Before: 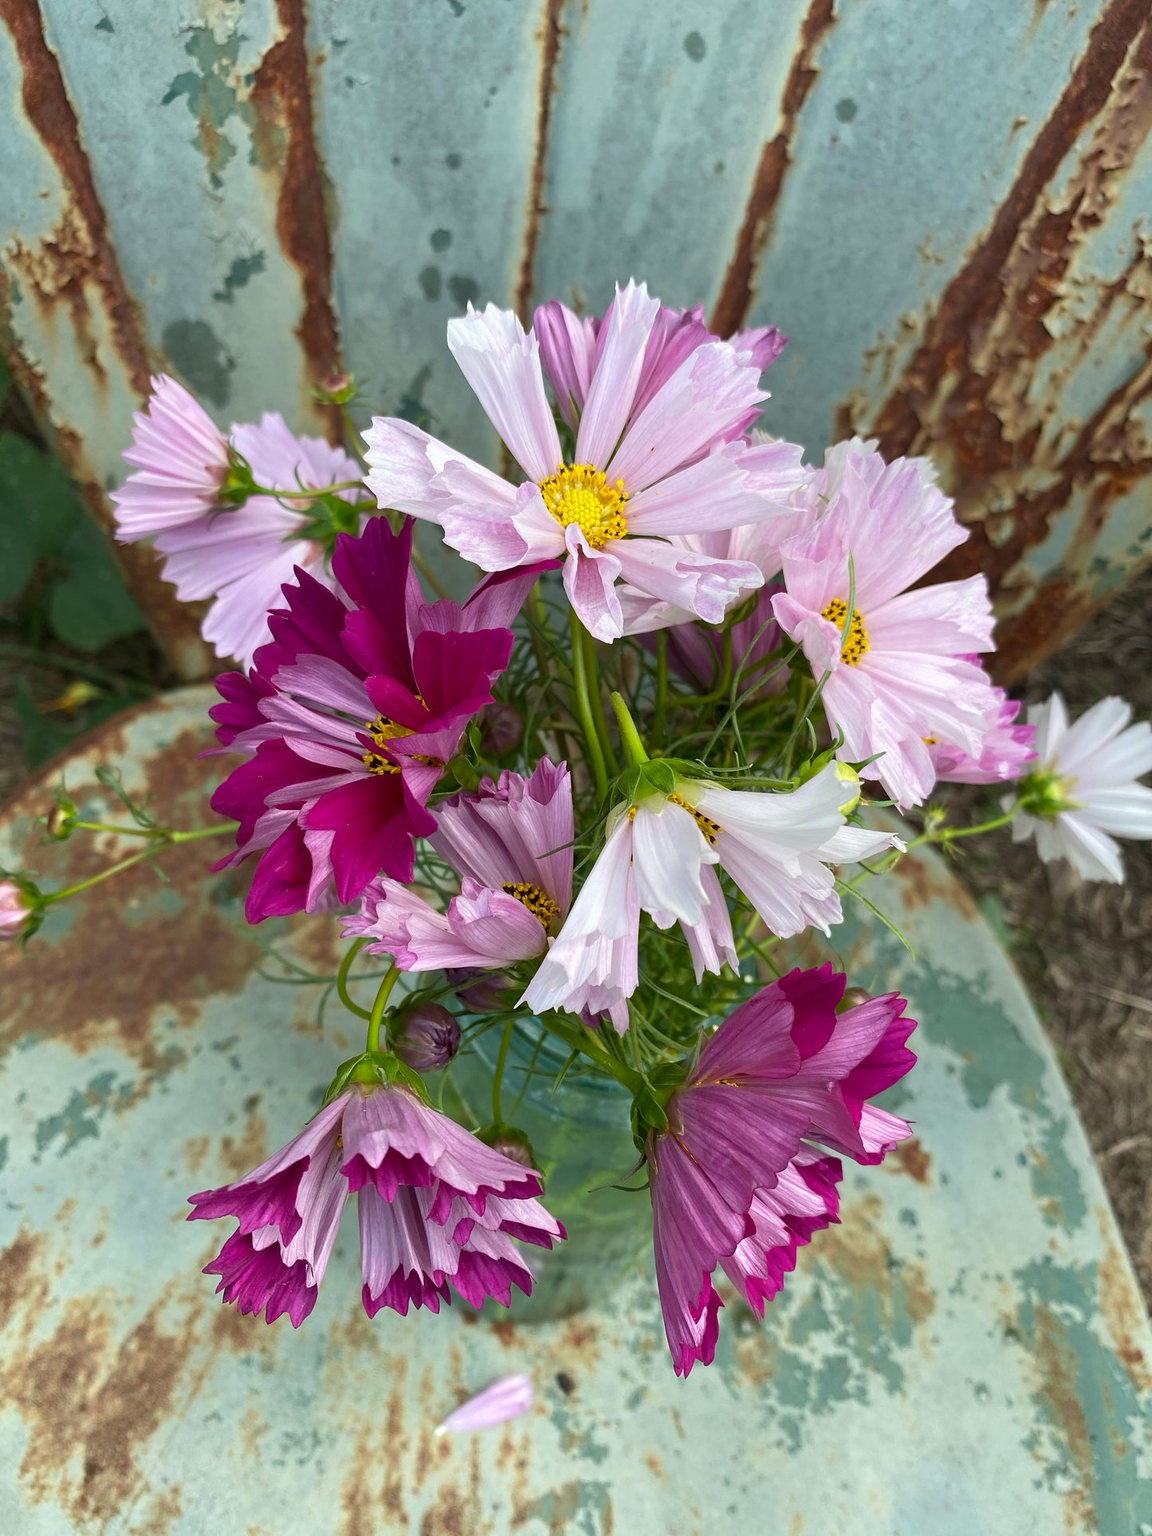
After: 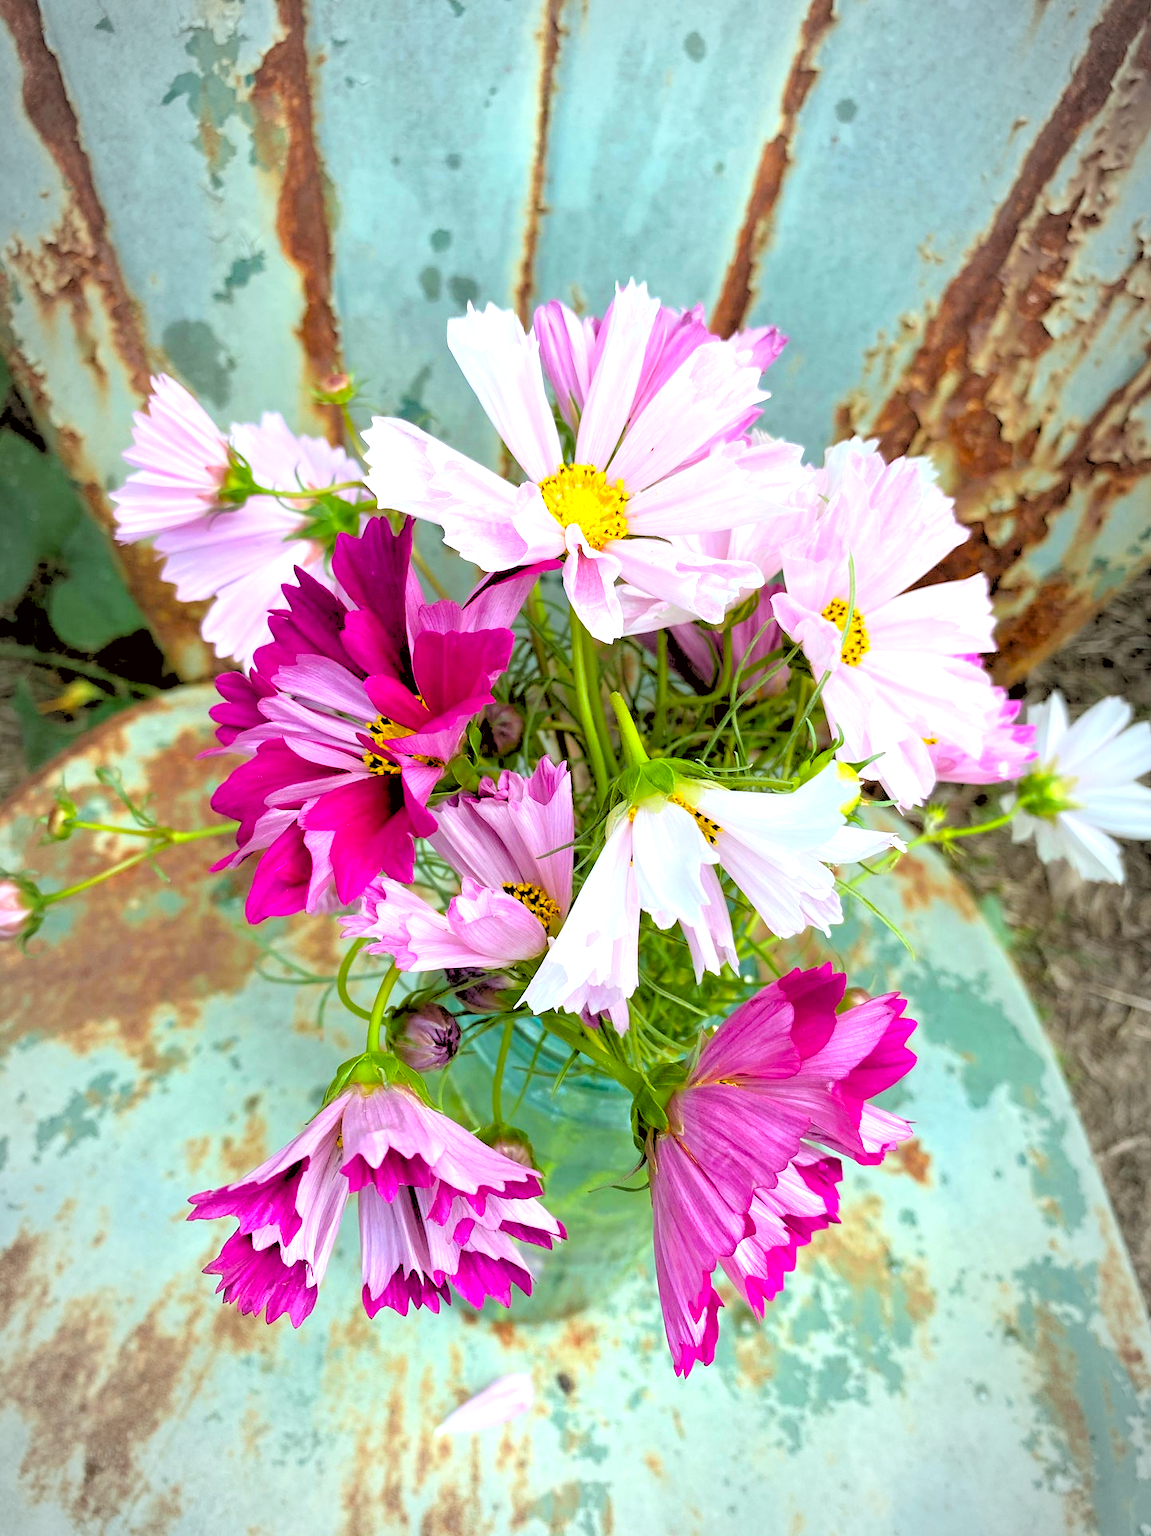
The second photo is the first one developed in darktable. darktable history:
exposure: exposure 0.74 EV, compensate highlight preservation false
color balance rgb: perceptual saturation grading › global saturation 20%, global vibrance 20%
rotate and perspective: automatic cropping off
vignetting: automatic ratio true
rgb levels: levels [[0.027, 0.429, 0.996], [0, 0.5, 1], [0, 0.5, 1]]
color correction: highlights a* -3.28, highlights b* -6.24, shadows a* 3.1, shadows b* 5.19
